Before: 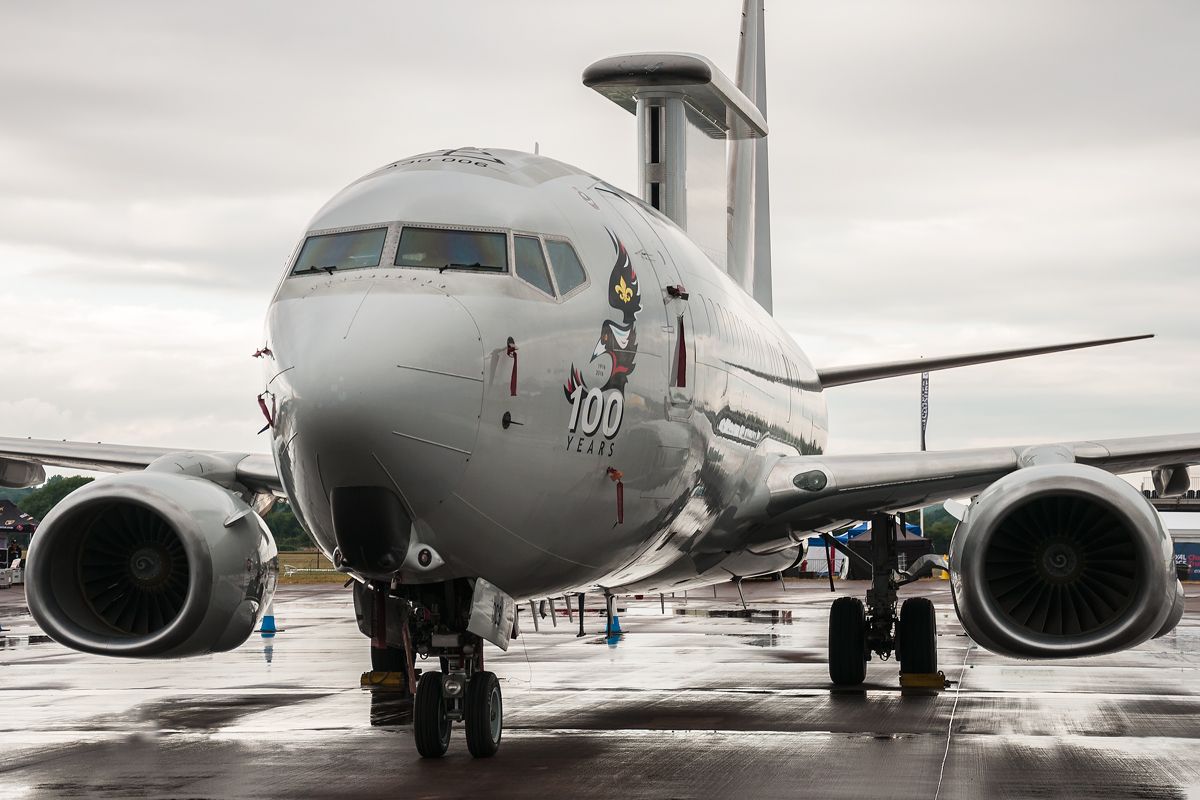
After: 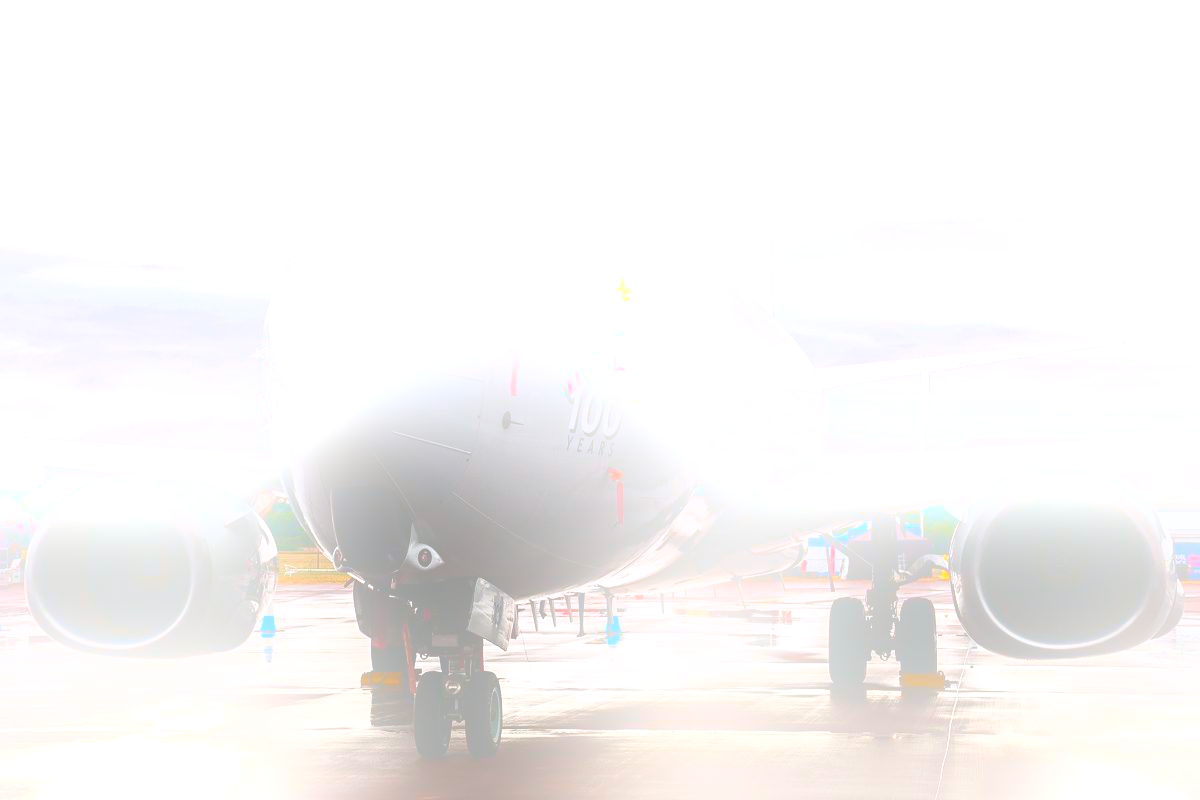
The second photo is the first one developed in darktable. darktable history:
bloom: size 25%, threshold 5%, strength 90%
exposure: exposure 0.7 EV, compensate highlight preservation false
graduated density: hue 238.83°, saturation 50%
contrast brightness saturation: contrast 0.24, brightness -0.24, saturation 0.14
